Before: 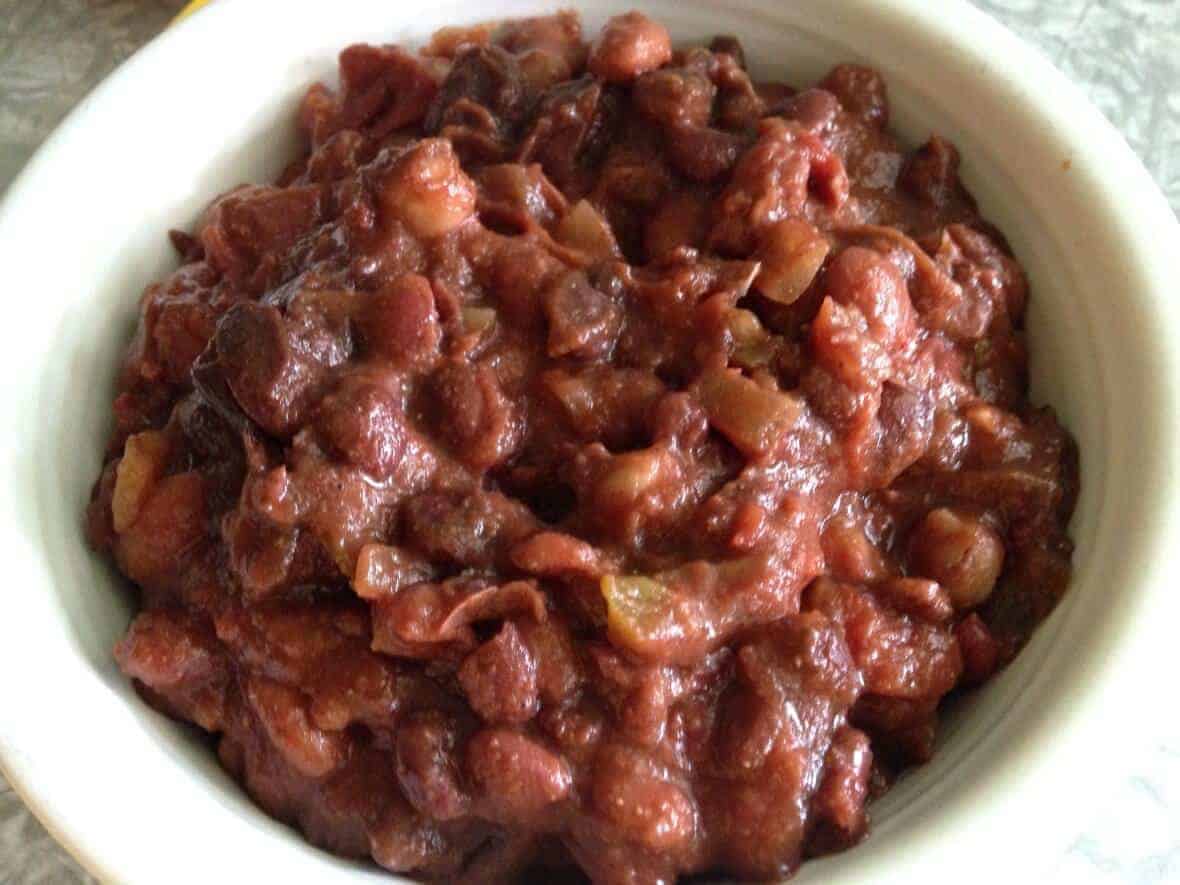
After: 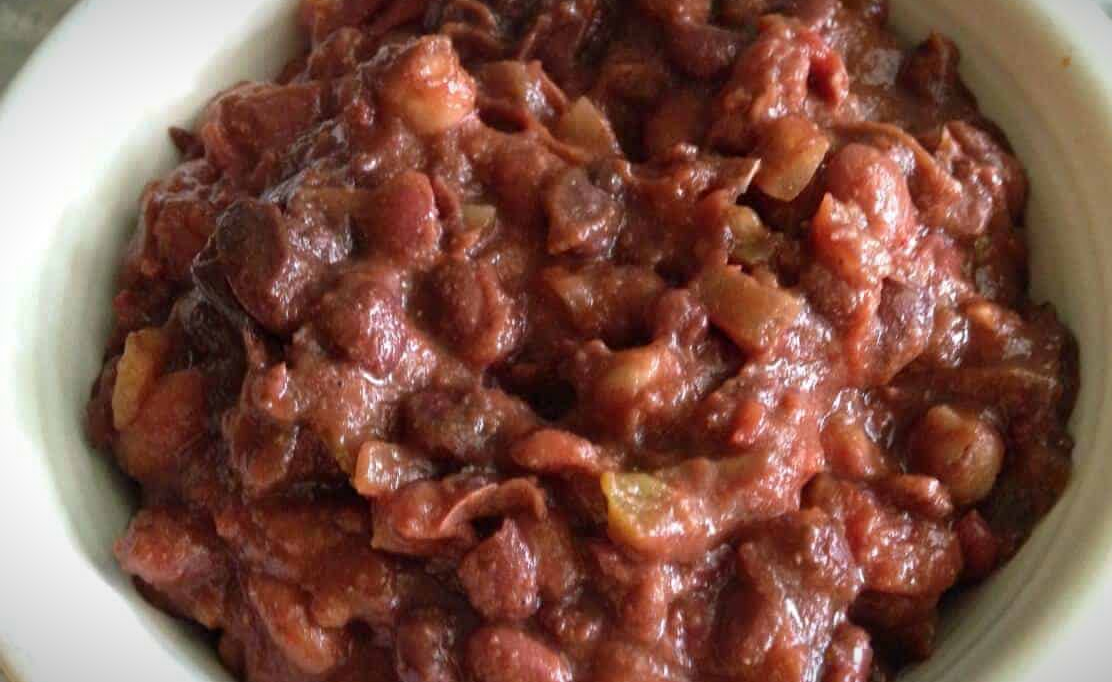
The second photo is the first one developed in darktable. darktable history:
crop and rotate: angle 0.03°, top 11.643%, right 5.651%, bottom 11.189%
vignetting: fall-off start 98.29%, fall-off radius 100%, brightness -1, saturation 0.5, width/height ratio 1.428
